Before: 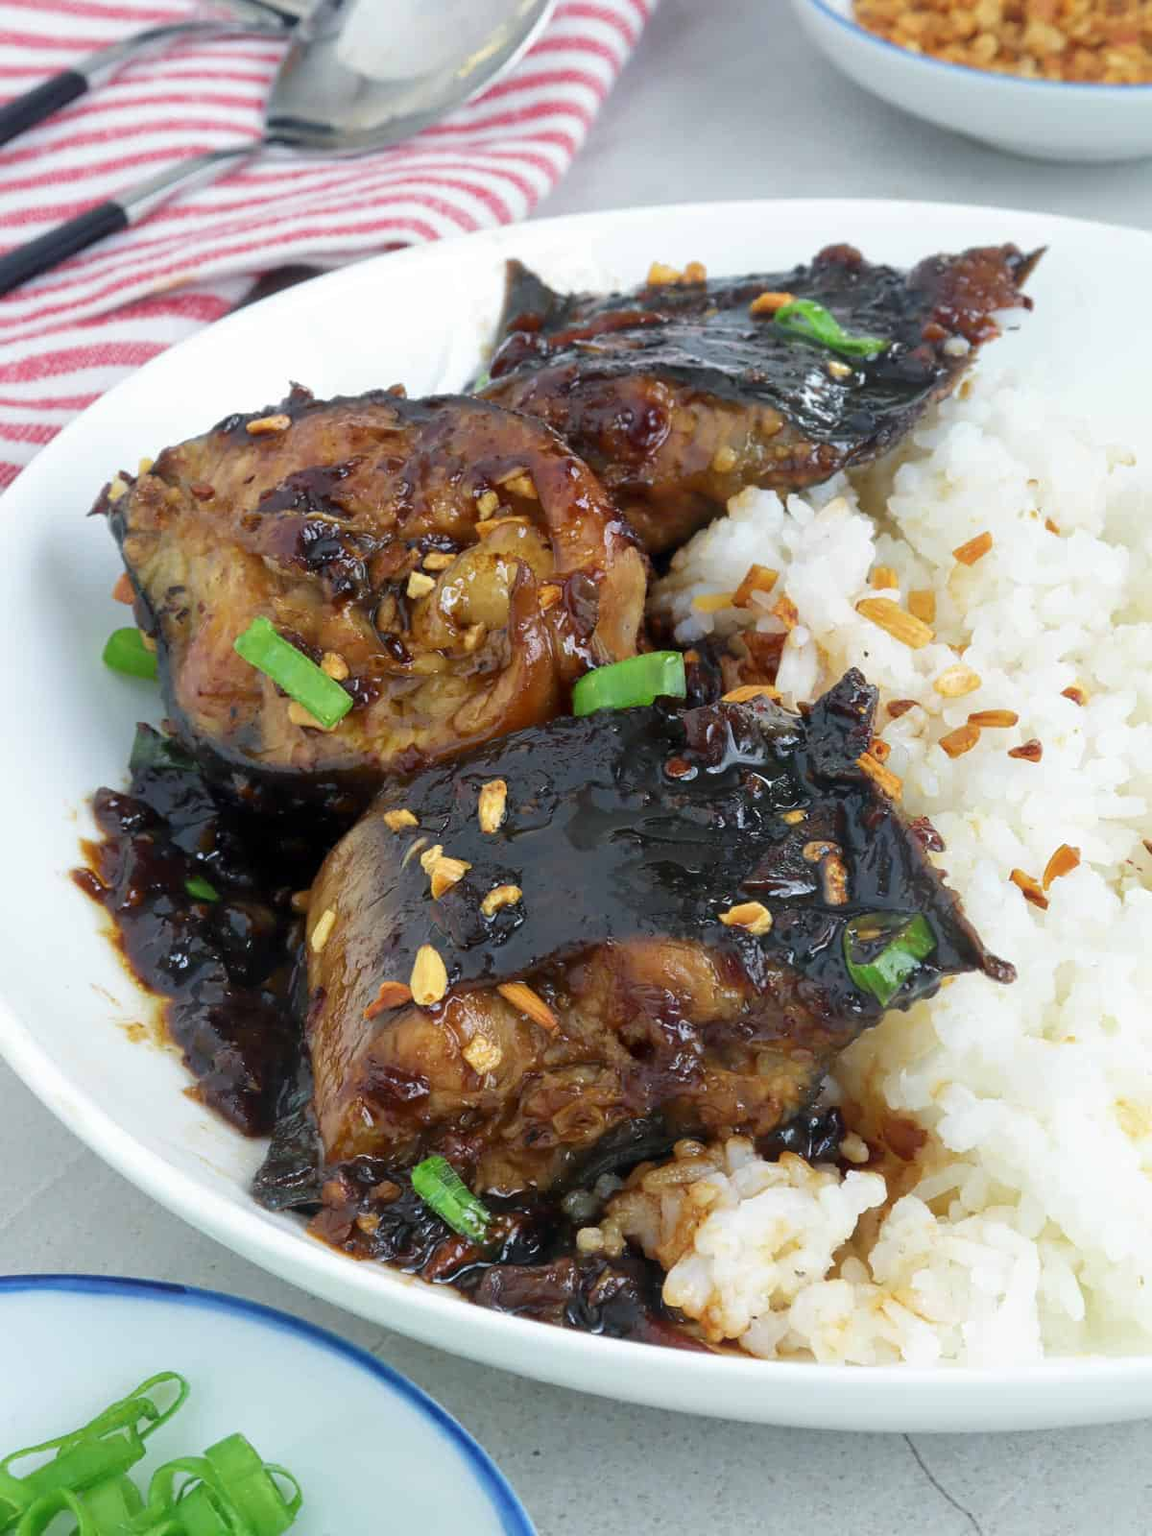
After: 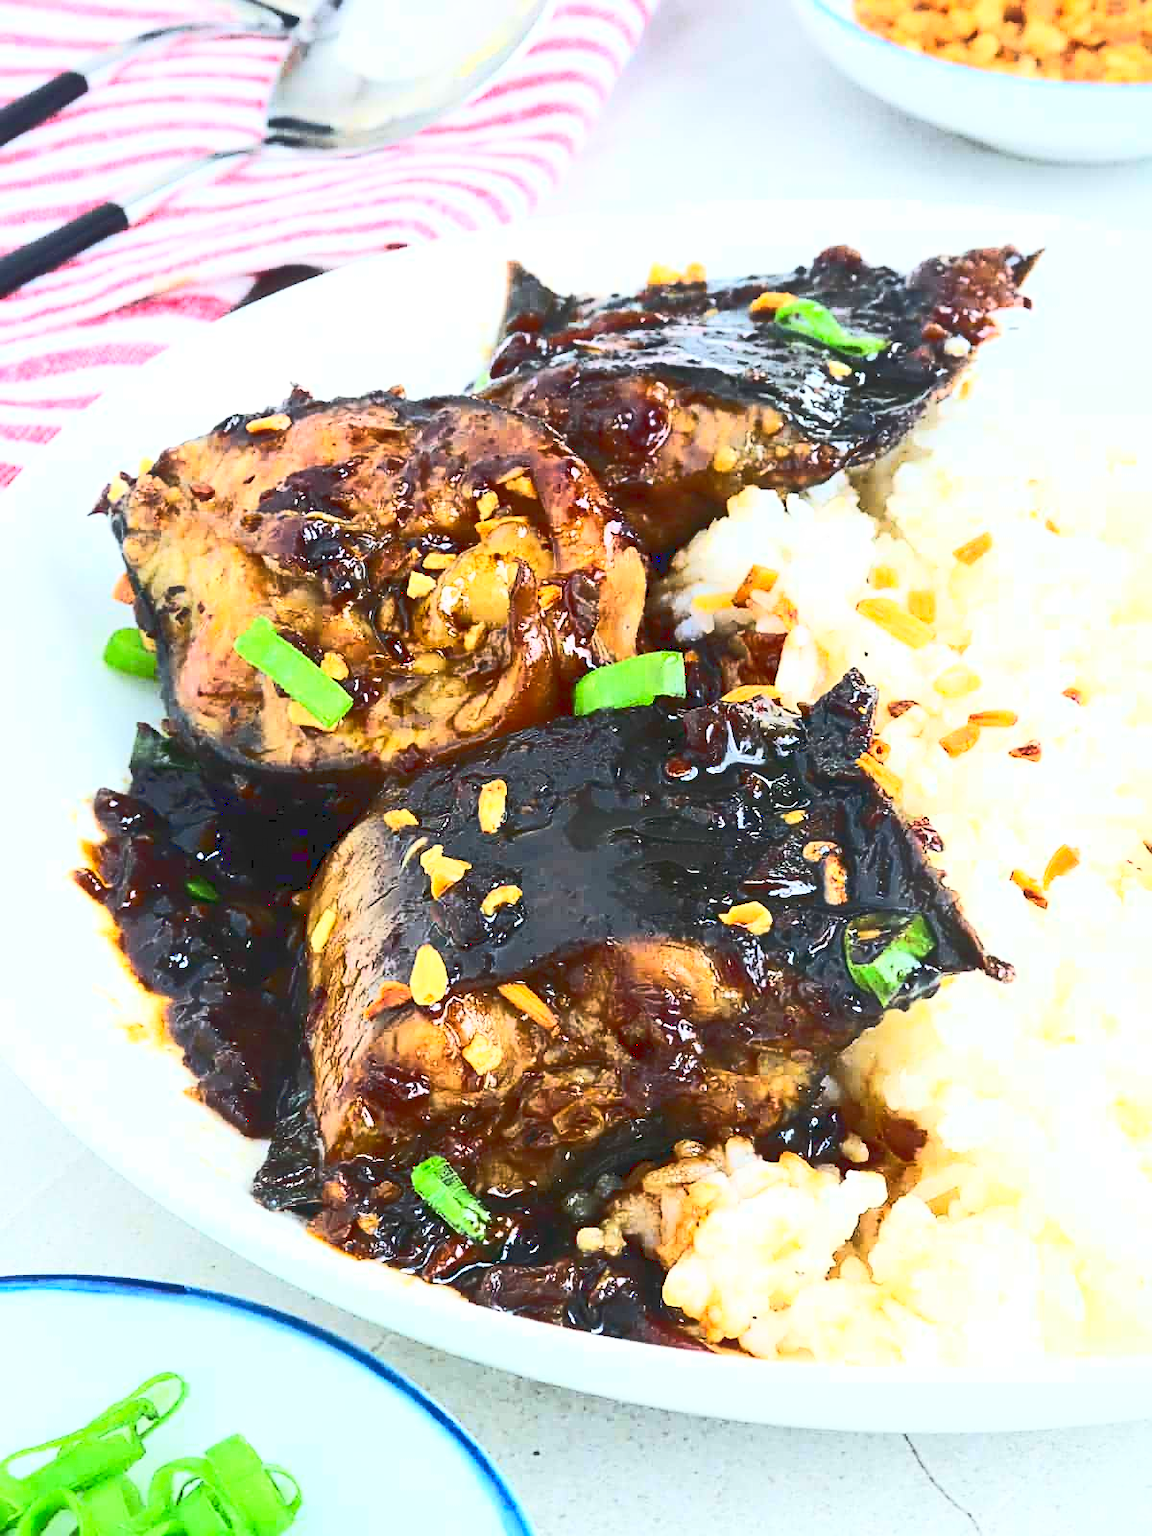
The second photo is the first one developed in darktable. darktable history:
base curve: curves: ch0 [(0, 0.015) (0.085, 0.116) (0.134, 0.298) (0.19, 0.545) (0.296, 0.764) (0.599, 0.982) (1, 1)]
sharpen: on, module defaults
contrast brightness saturation: contrast 0.083, saturation 0.198
